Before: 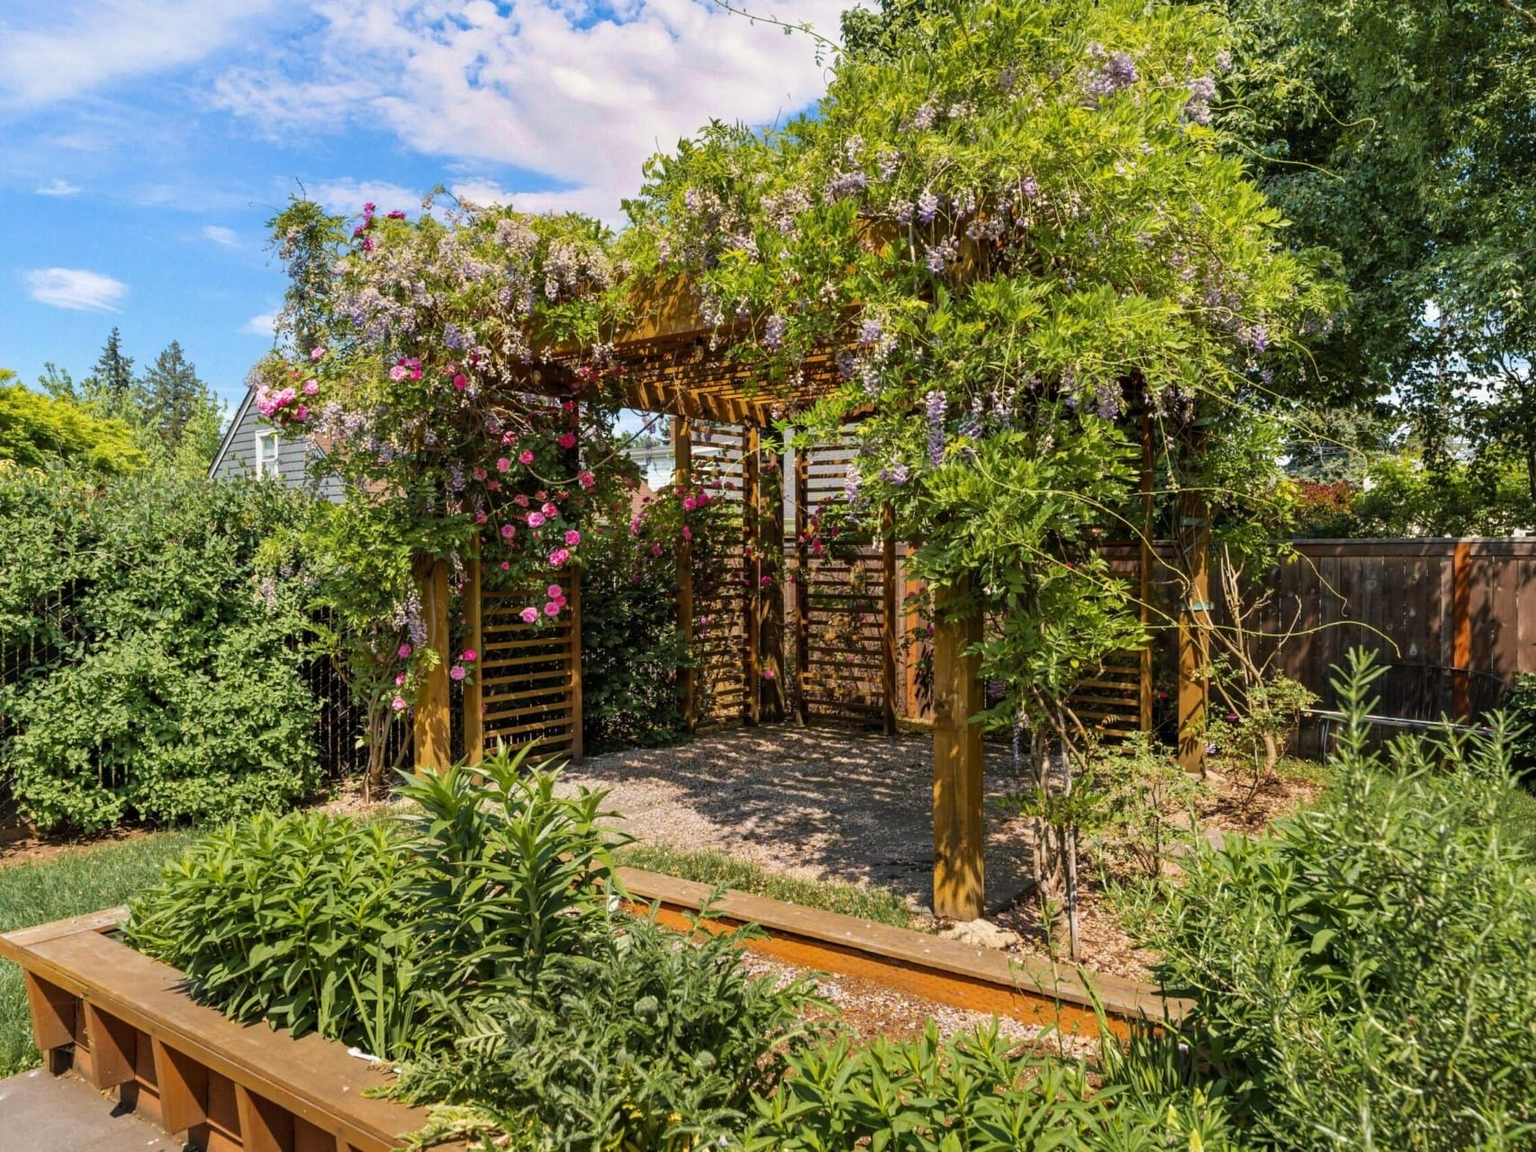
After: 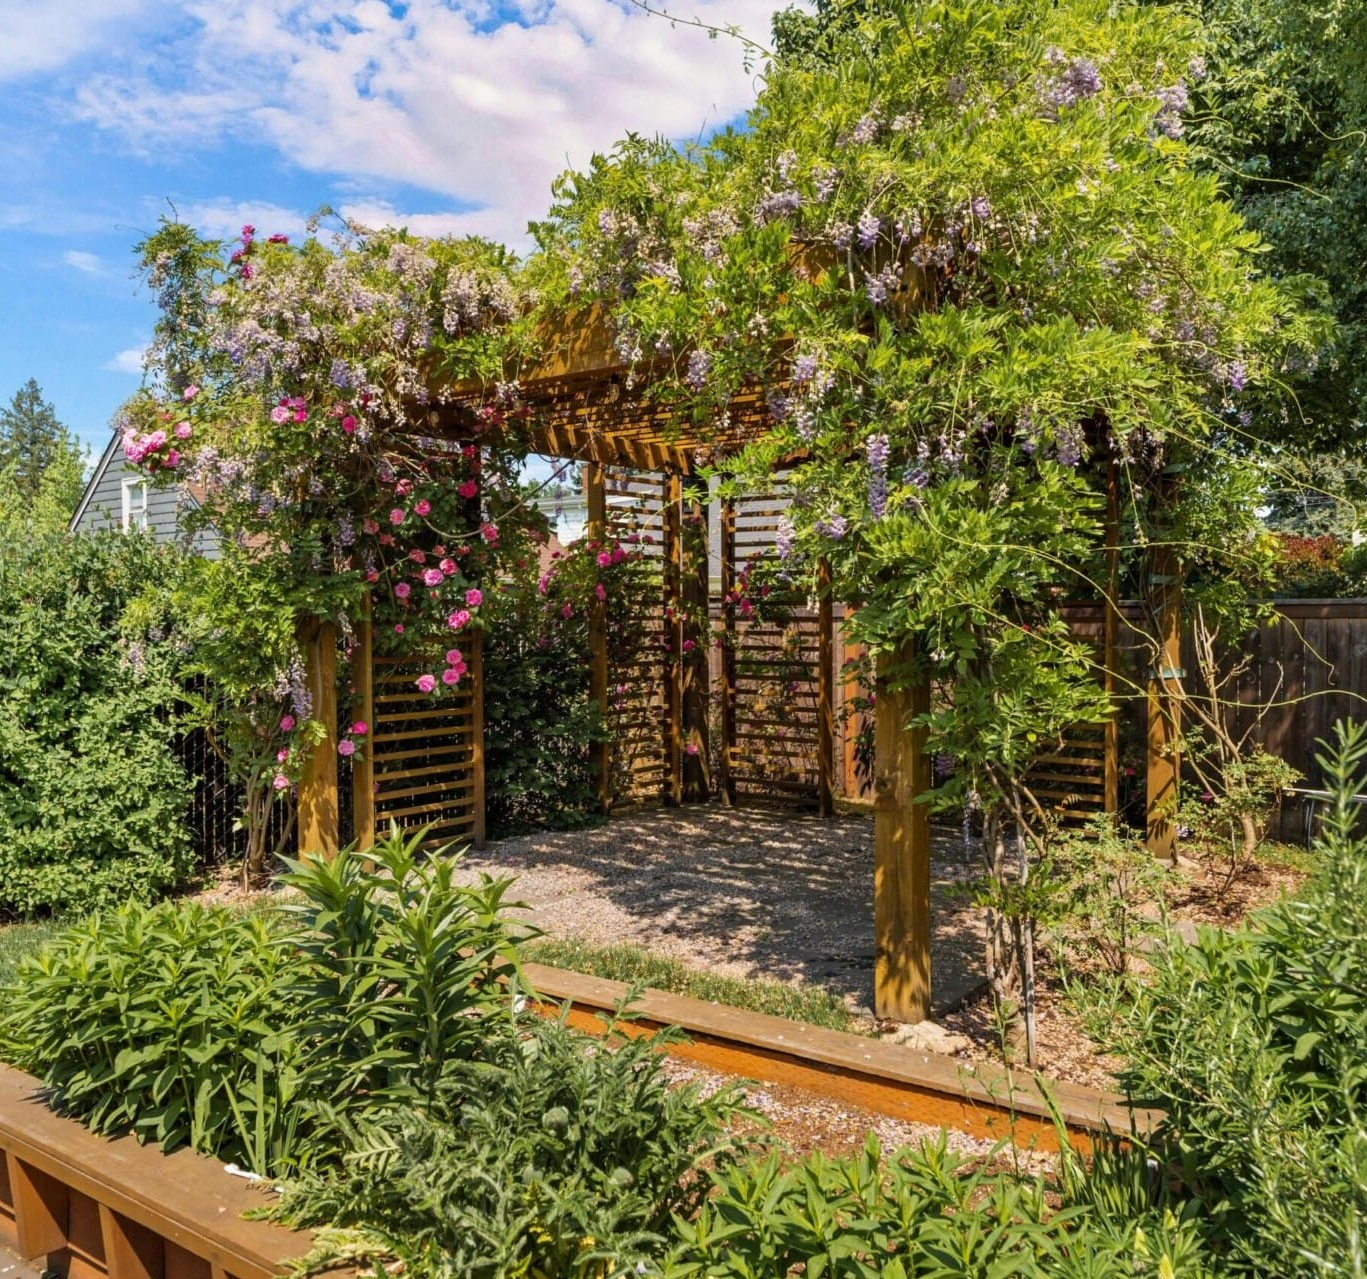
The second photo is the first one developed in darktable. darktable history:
crop and rotate: left 9.55%, right 10.273%
